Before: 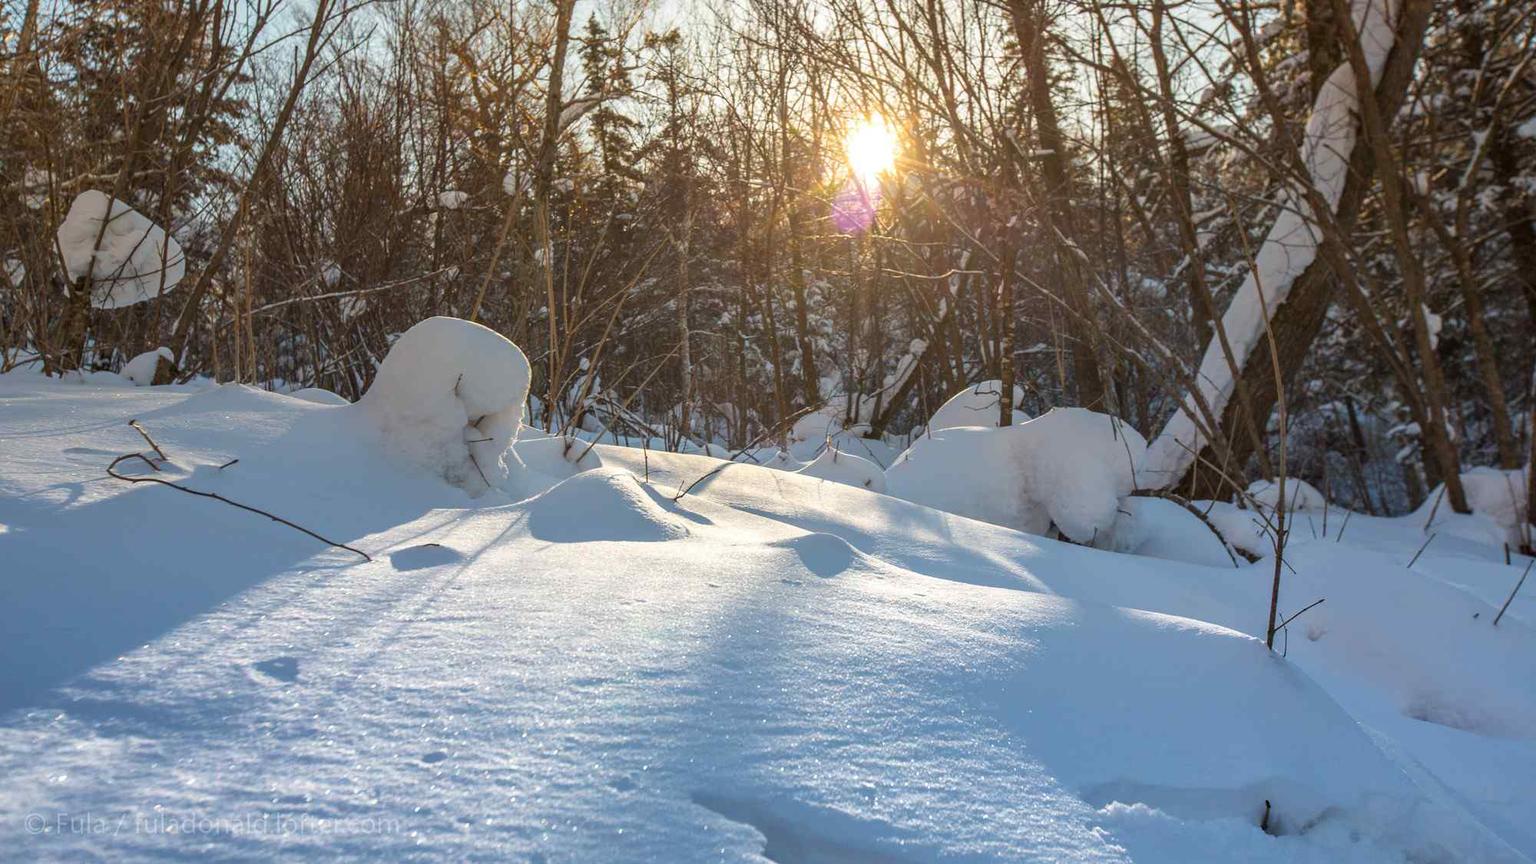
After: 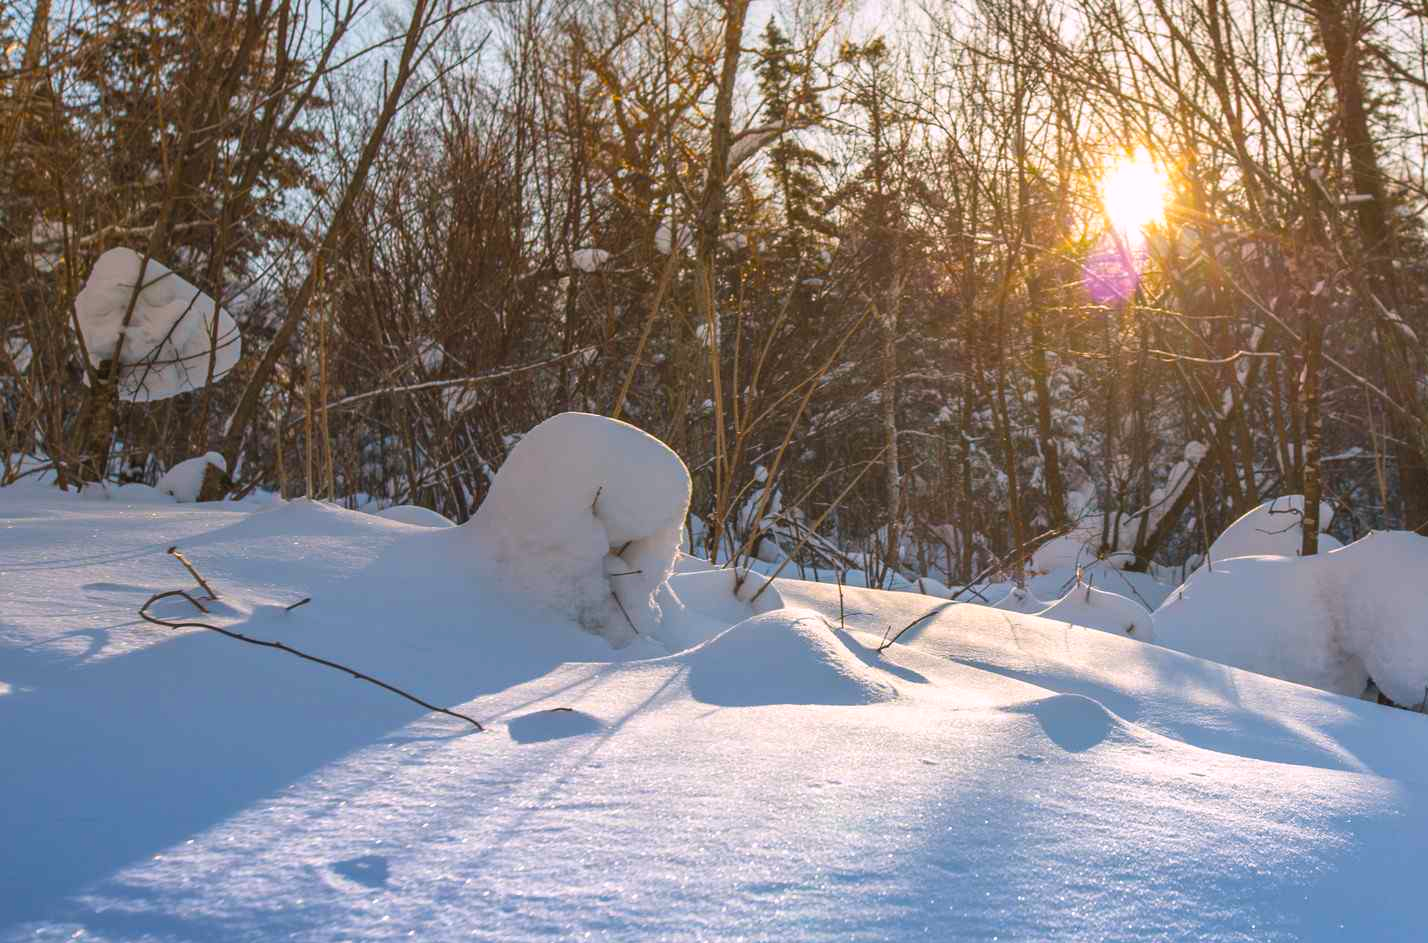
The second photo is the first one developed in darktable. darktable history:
color balance rgb: highlights gain › chroma 1.51%, highlights gain › hue 311.03°, global offset › luminance 0.492%, perceptual saturation grading › global saturation 30.218%
crop: right 28.599%, bottom 16.153%
